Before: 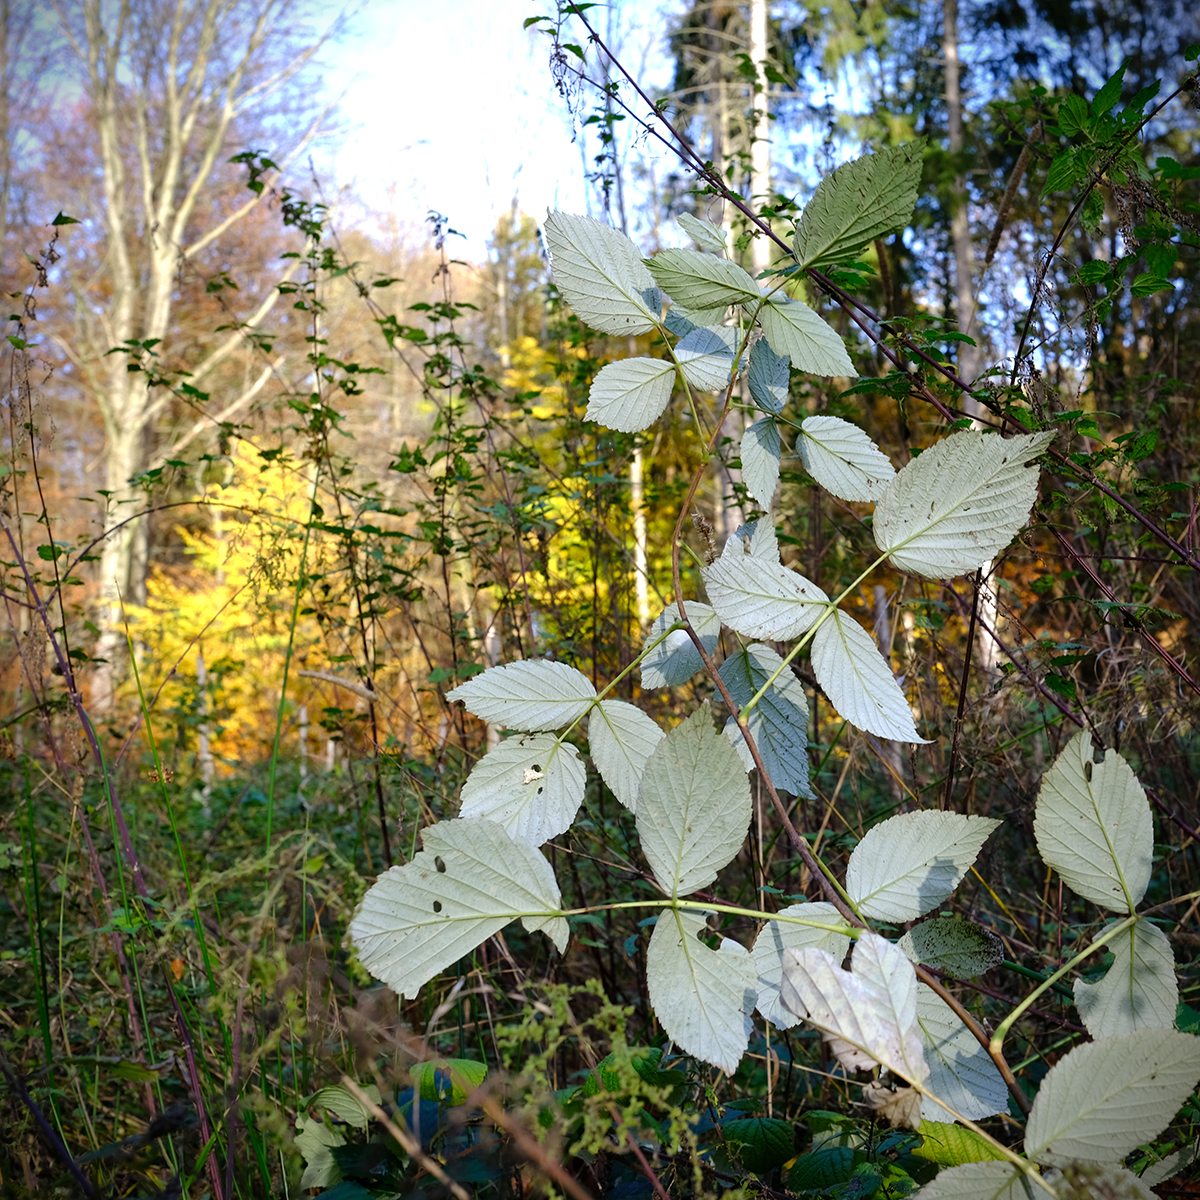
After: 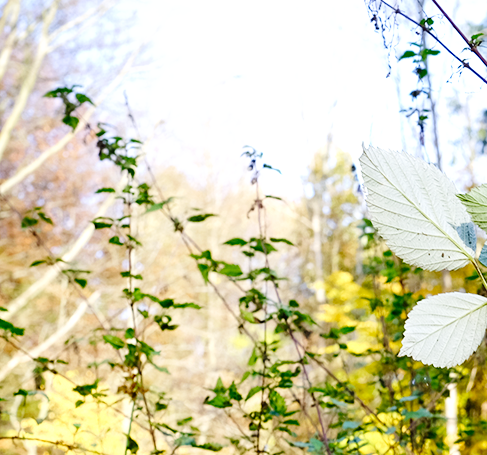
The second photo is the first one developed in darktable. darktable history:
crop: left 15.452%, top 5.459%, right 43.956%, bottom 56.62%
base curve: curves: ch0 [(0, 0) (0.008, 0.007) (0.022, 0.029) (0.048, 0.089) (0.092, 0.197) (0.191, 0.399) (0.275, 0.534) (0.357, 0.65) (0.477, 0.78) (0.542, 0.833) (0.799, 0.973) (1, 1)], preserve colors none
